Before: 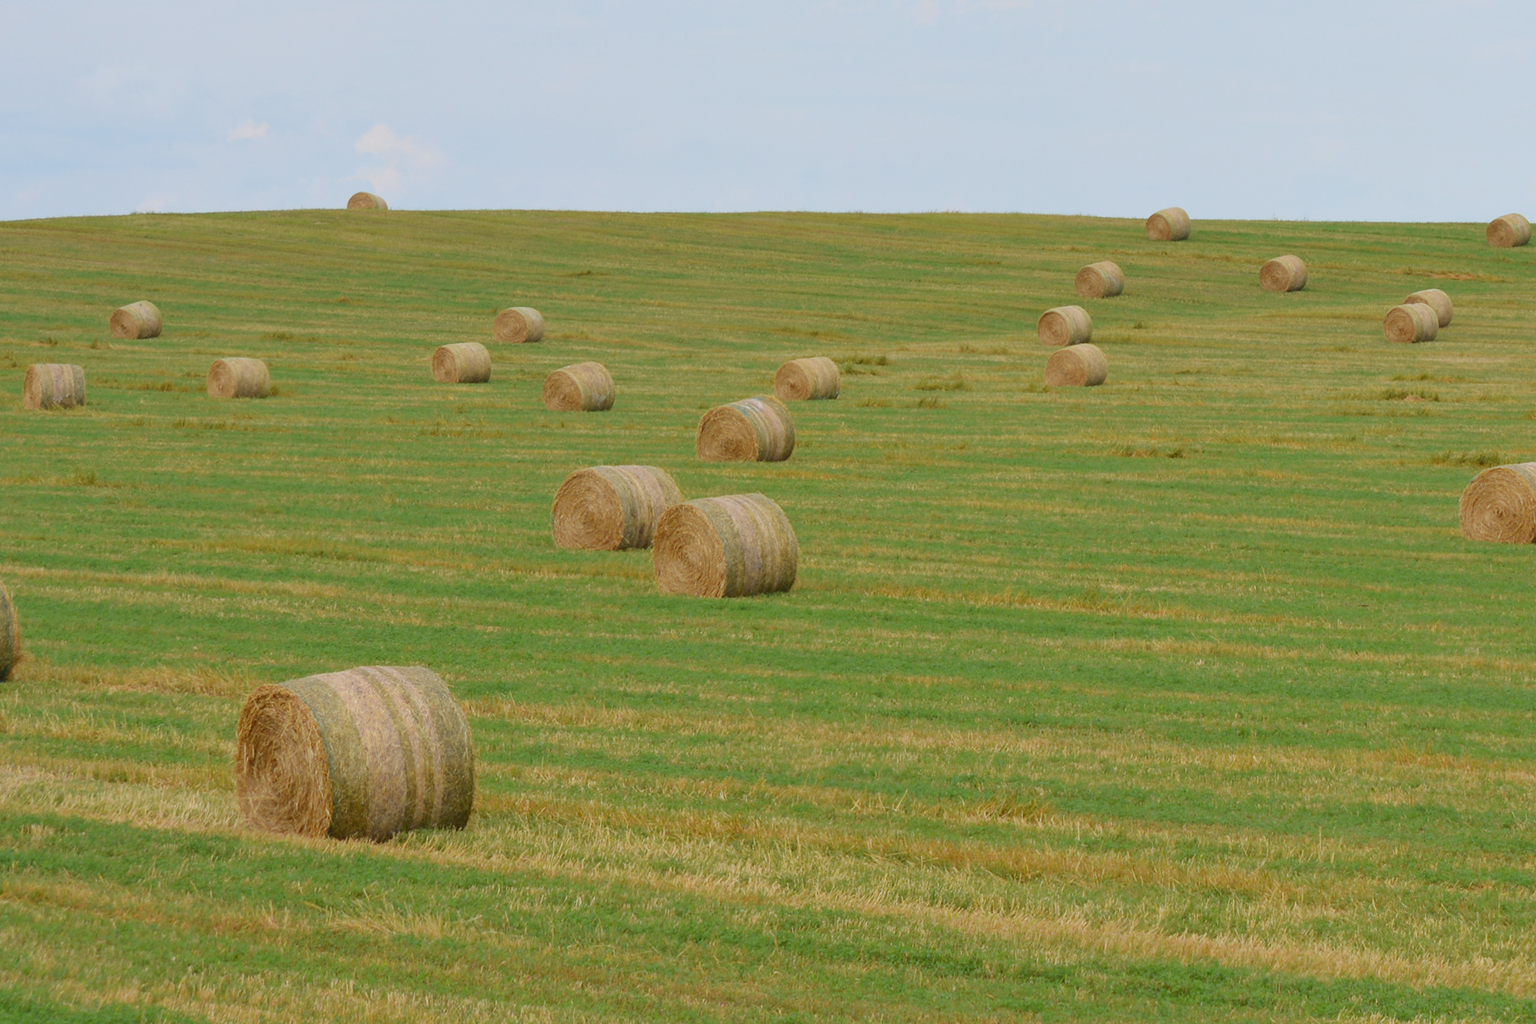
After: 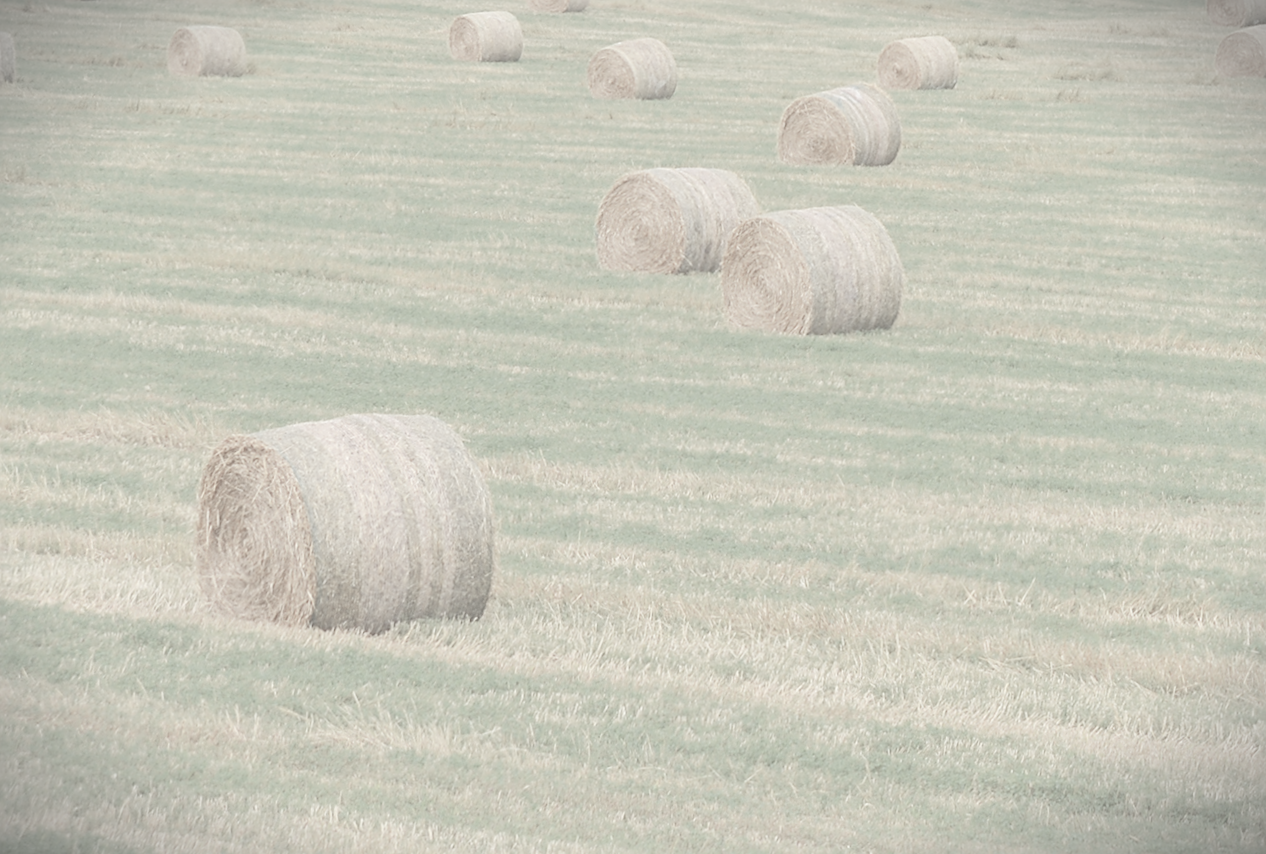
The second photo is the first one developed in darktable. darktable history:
vignetting: fall-off start 100.92%, brightness -0.713, saturation -0.478, width/height ratio 1.31
crop and rotate: angle -0.887°, left 3.869%, top 31.737%, right 28.63%
contrast brightness saturation: contrast -0.321, brightness 0.761, saturation -0.764
sharpen: on, module defaults
color zones: curves: ch0 [(0, 0.5) (0.125, 0.4) (0.25, 0.5) (0.375, 0.4) (0.5, 0.4) (0.625, 0.35) (0.75, 0.35) (0.875, 0.5)]; ch1 [(0, 0.35) (0.125, 0.45) (0.25, 0.35) (0.375, 0.35) (0.5, 0.35) (0.625, 0.35) (0.75, 0.45) (0.875, 0.35)]; ch2 [(0, 0.6) (0.125, 0.5) (0.25, 0.5) (0.375, 0.6) (0.5, 0.6) (0.625, 0.5) (0.75, 0.5) (0.875, 0.5)]
local contrast: detail 130%
exposure: exposure 0.722 EV, compensate highlight preservation false
